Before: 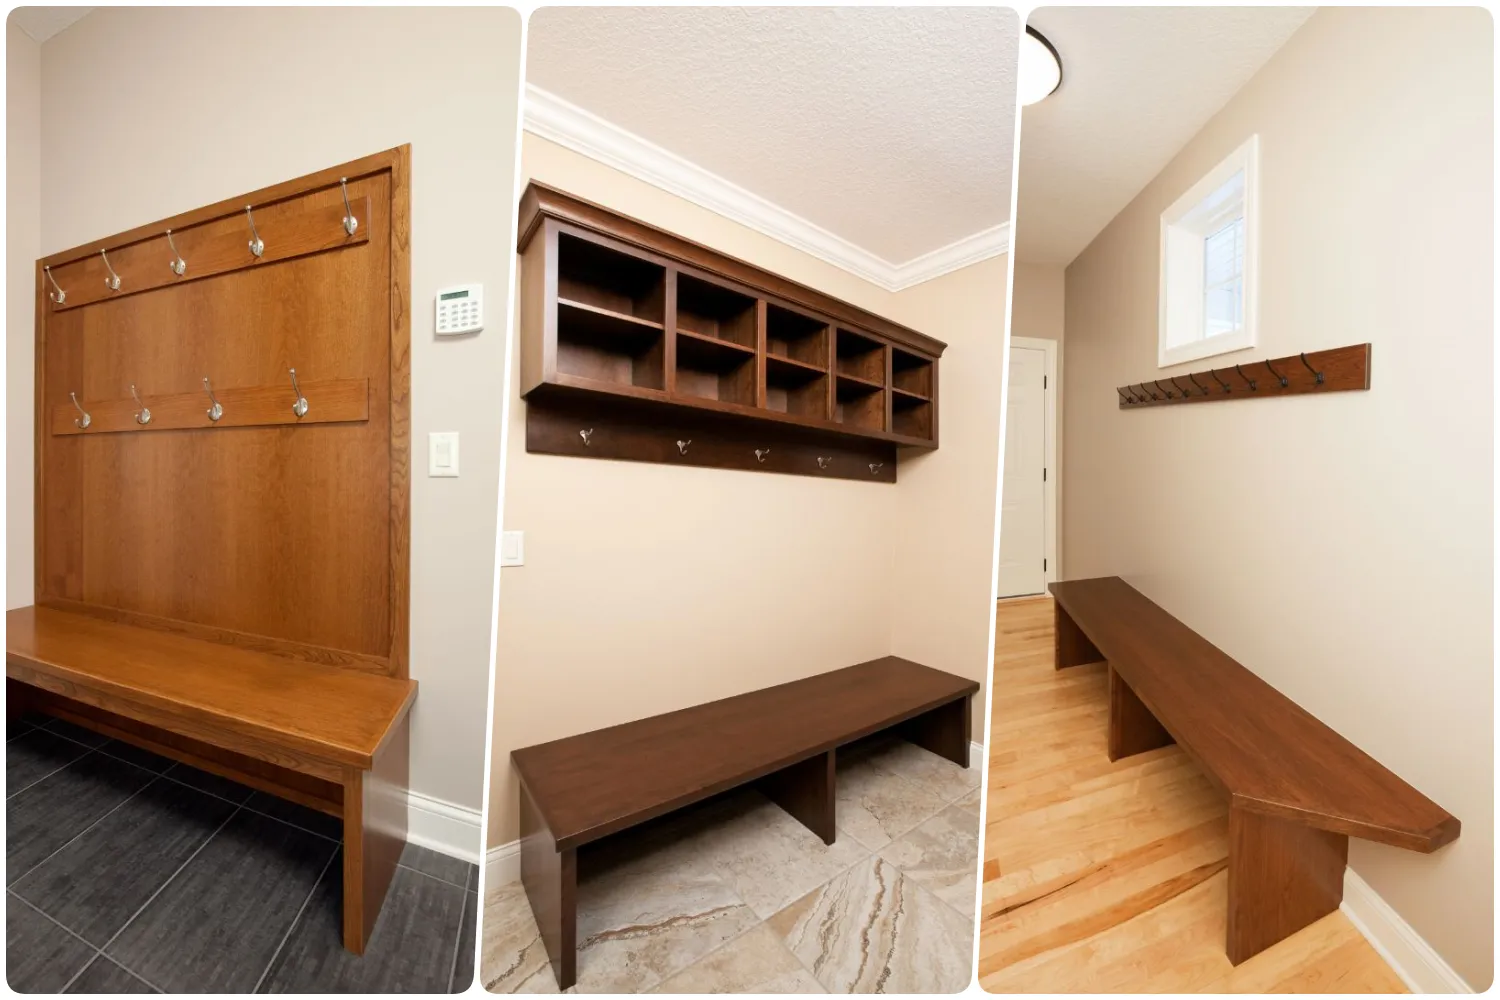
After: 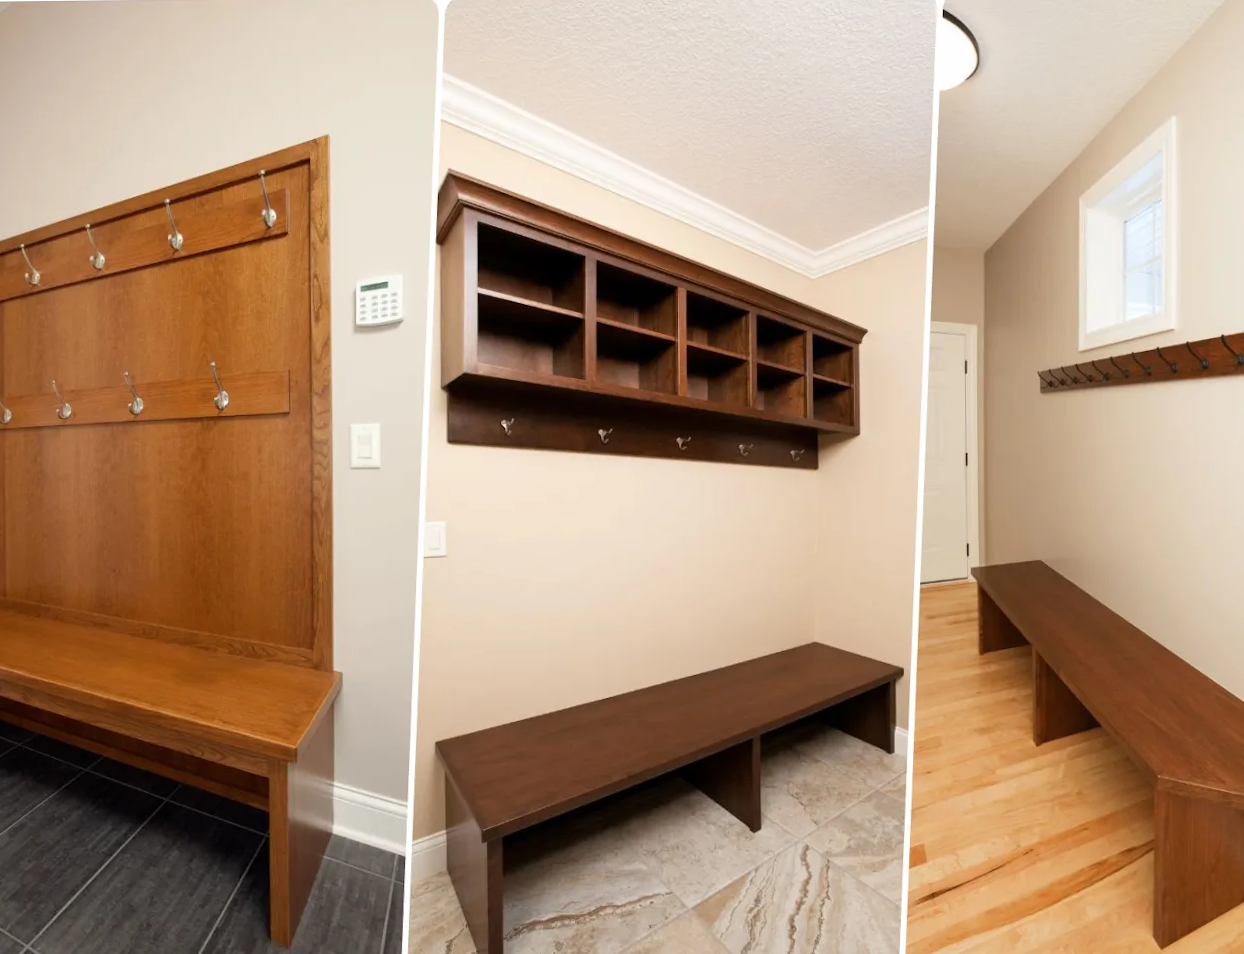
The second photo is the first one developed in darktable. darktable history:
crop and rotate: angle 0.642°, left 4.512%, top 0.465%, right 11.115%, bottom 2.505%
